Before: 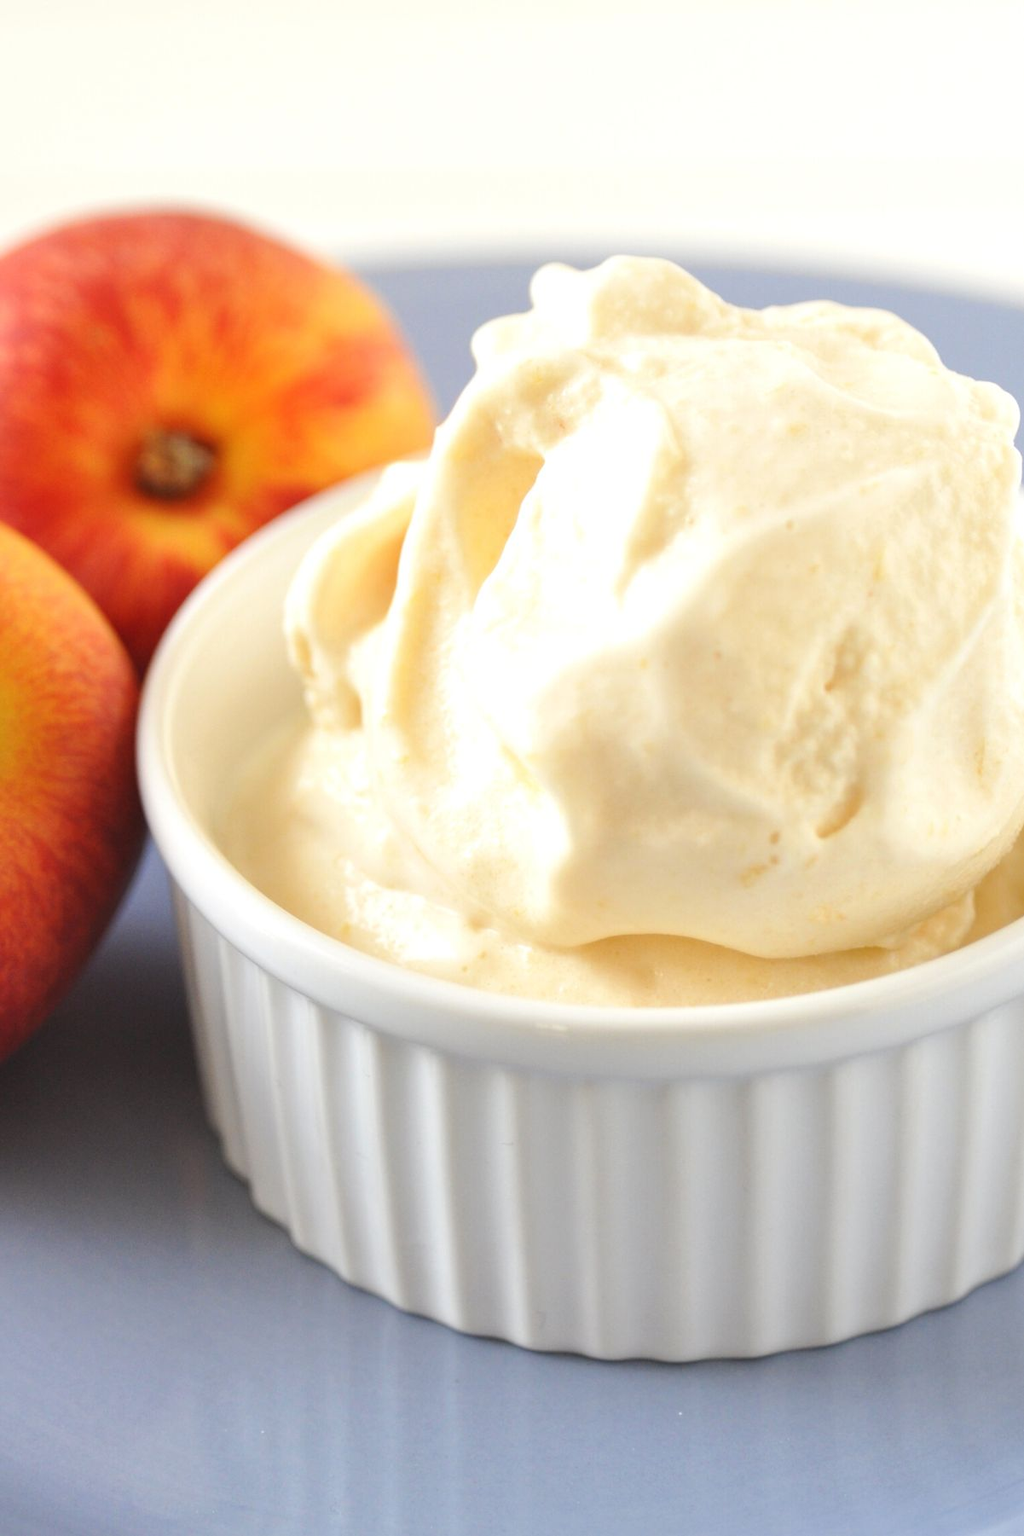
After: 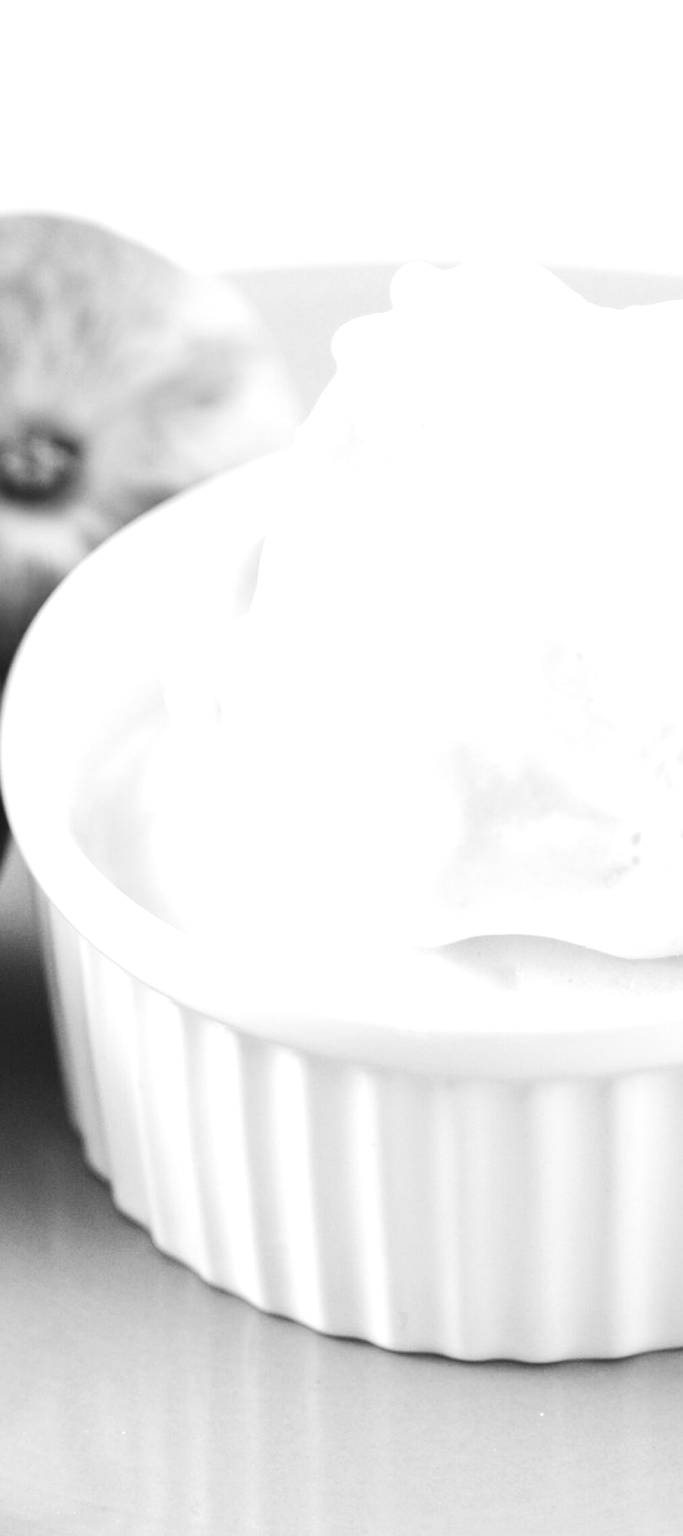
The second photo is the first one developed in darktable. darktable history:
color zones: curves: ch1 [(0, -0.014) (0.143, -0.013) (0.286, -0.013) (0.429, -0.016) (0.571, -0.019) (0.714, -0.015) (0.857, 0.002) (1, -0.014)]
contrast brightness saturation: contrast 0.203, brightness 0.157, saturation 0.217
sharpen: radius 5.317, amount 0.313, threshold 26.703
color balance rgb: linear chroma grading › shadows 31.881%, linear chroma grading › global chroma -1.347%, linear chroma grading › mid-tones 4.197%, perceptual saturation grading › global saturation 25.608%, perceptual brilliance grading › highlights 10.208%, perceptual brilliance grading › mid-tones 4.977%, contrast -10.259%
exposure: exposure 0.297 EV, compensate exposure bias true, compensate highlight preservation false
crop and rotate: left 13.635%, right 19.618%
levels: levels [0.029, 0.545, 0.971]
tone curve: curves: ch0 [(0, 0) (0.266, 0.247) (0.741, 0.751) (1, 1)], color space Lab, independent channels, preserve colors none
